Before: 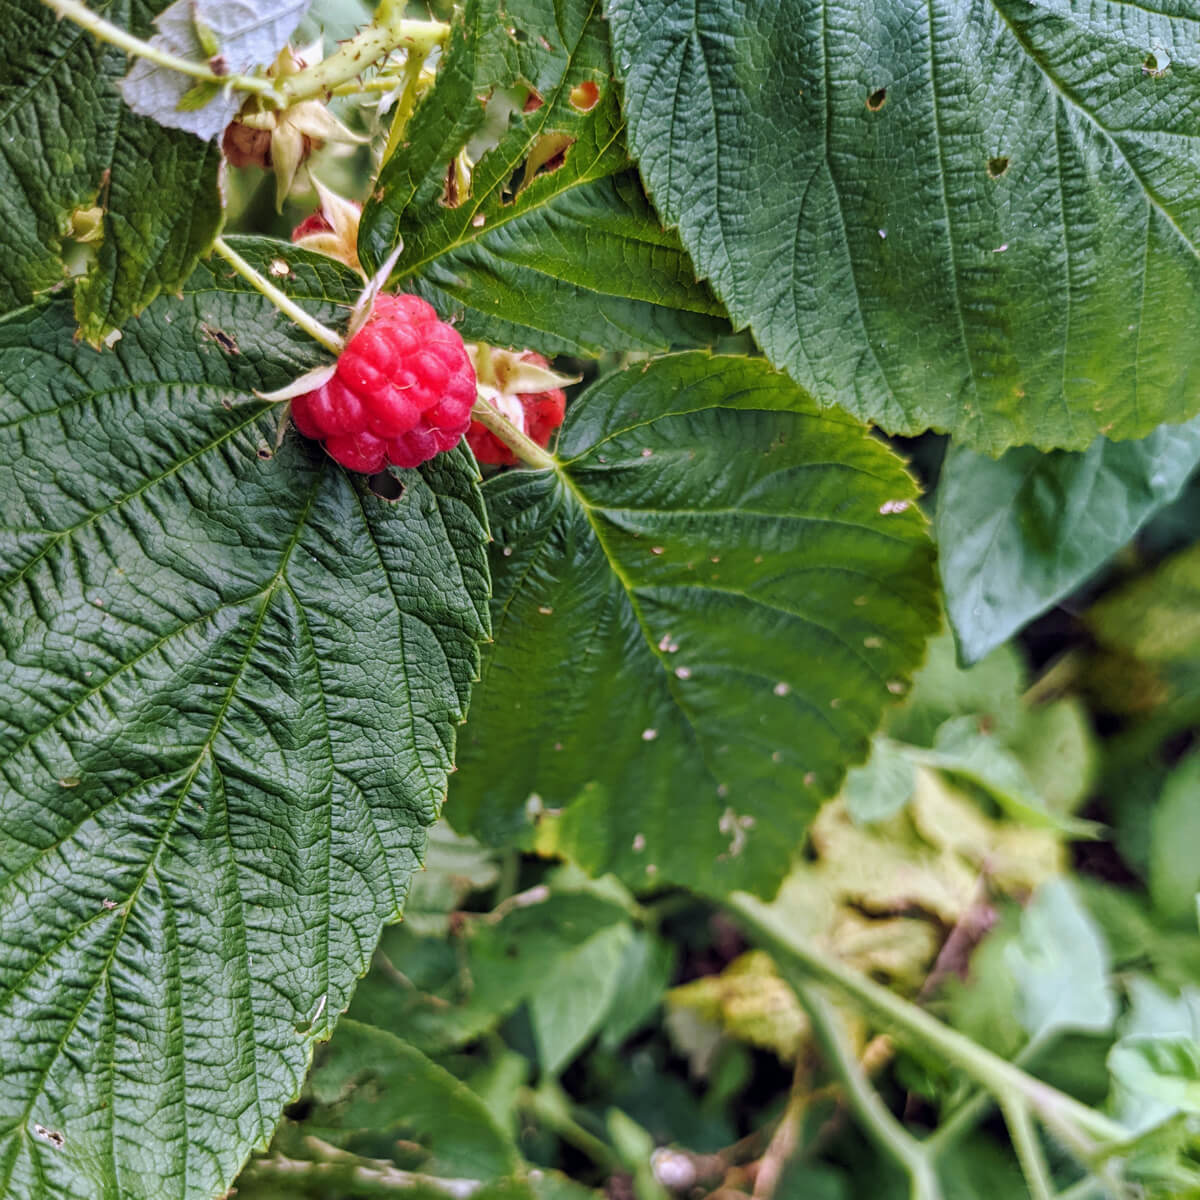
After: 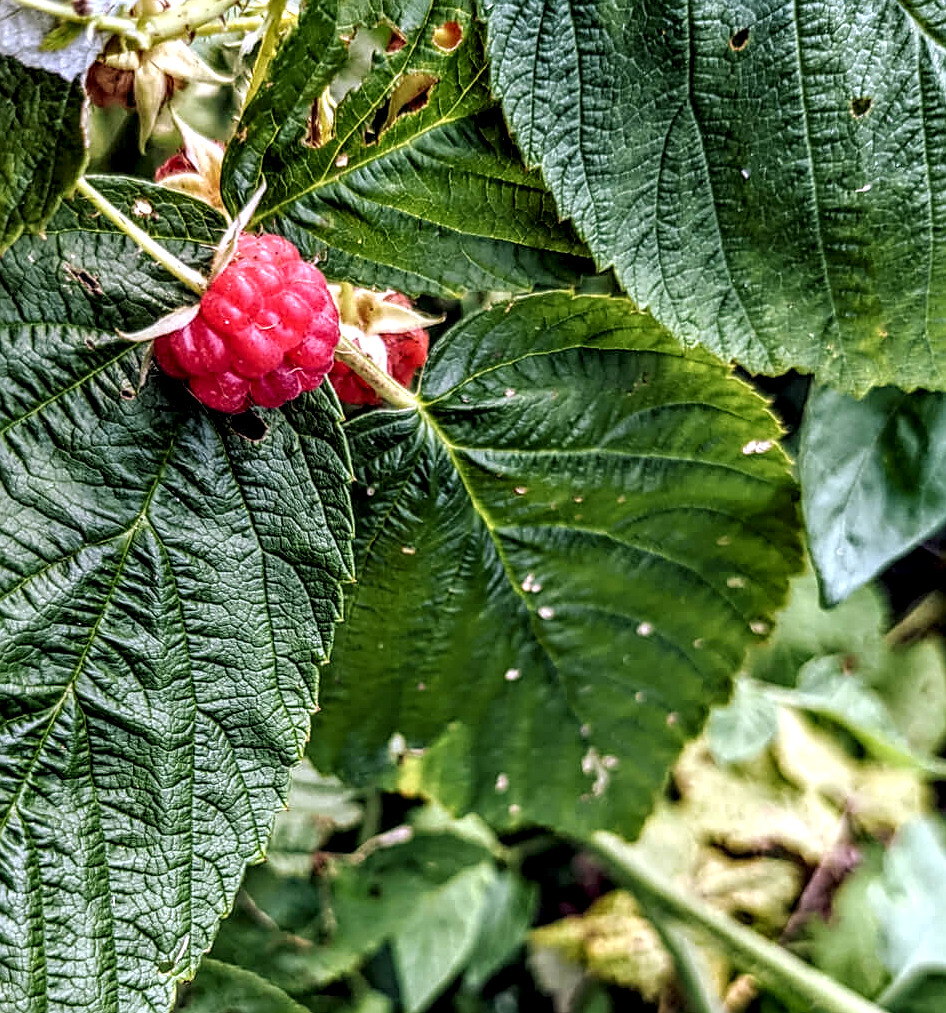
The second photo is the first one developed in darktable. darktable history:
crop: left 11.48%, top 5.041%, right 9.606%, bottom 10.468%
sharpen: on, module defaults
local contrast: highlights 22%, detail 195%
exposure: compensate highlight preservation false
